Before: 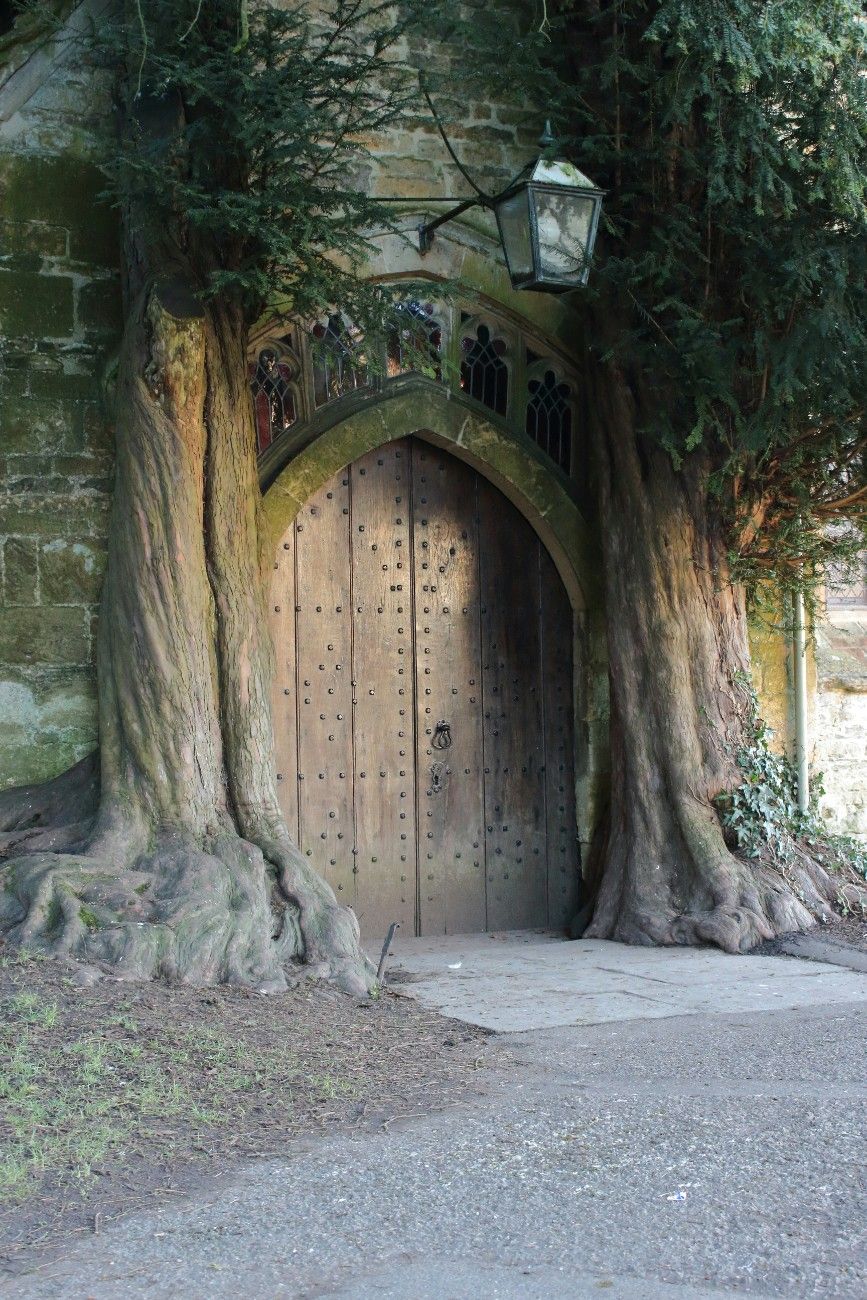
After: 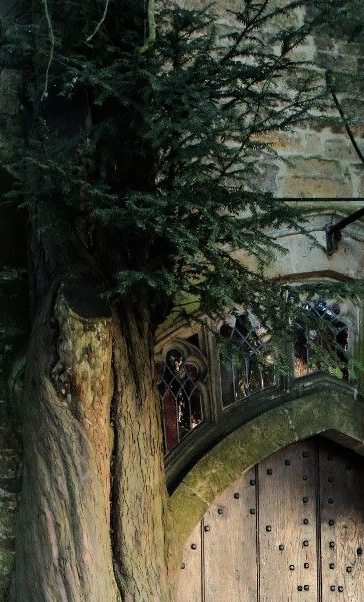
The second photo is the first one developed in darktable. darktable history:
filmic rgb: black relative exposure -8.07 EV, white relative exposure 3 EV, hardness 5.35, contrast 1.25
crop and rotate: left 10.817%, top 0.062%, right 47.194%, bottom 53.626%
